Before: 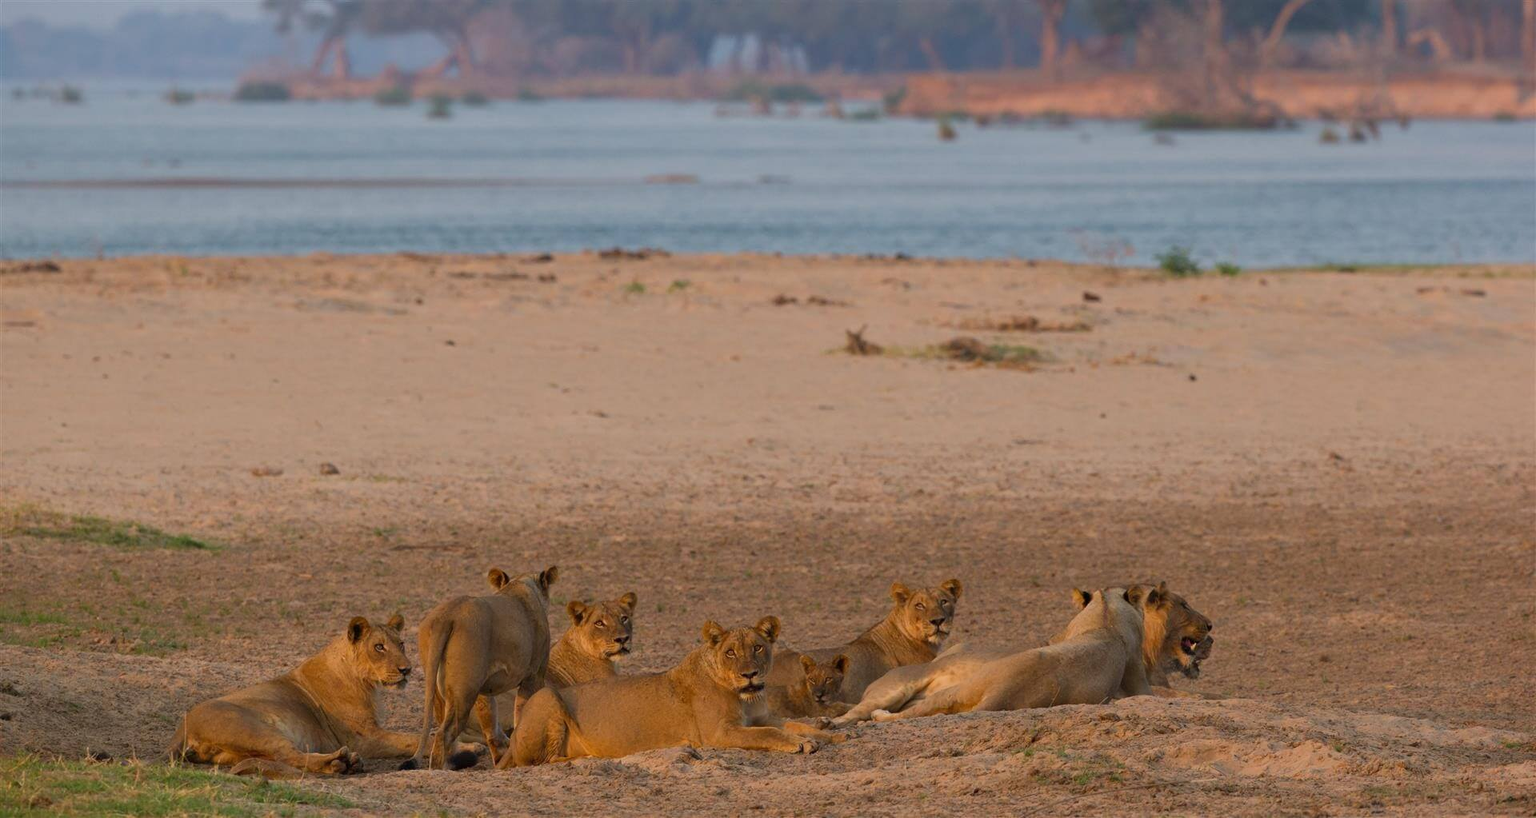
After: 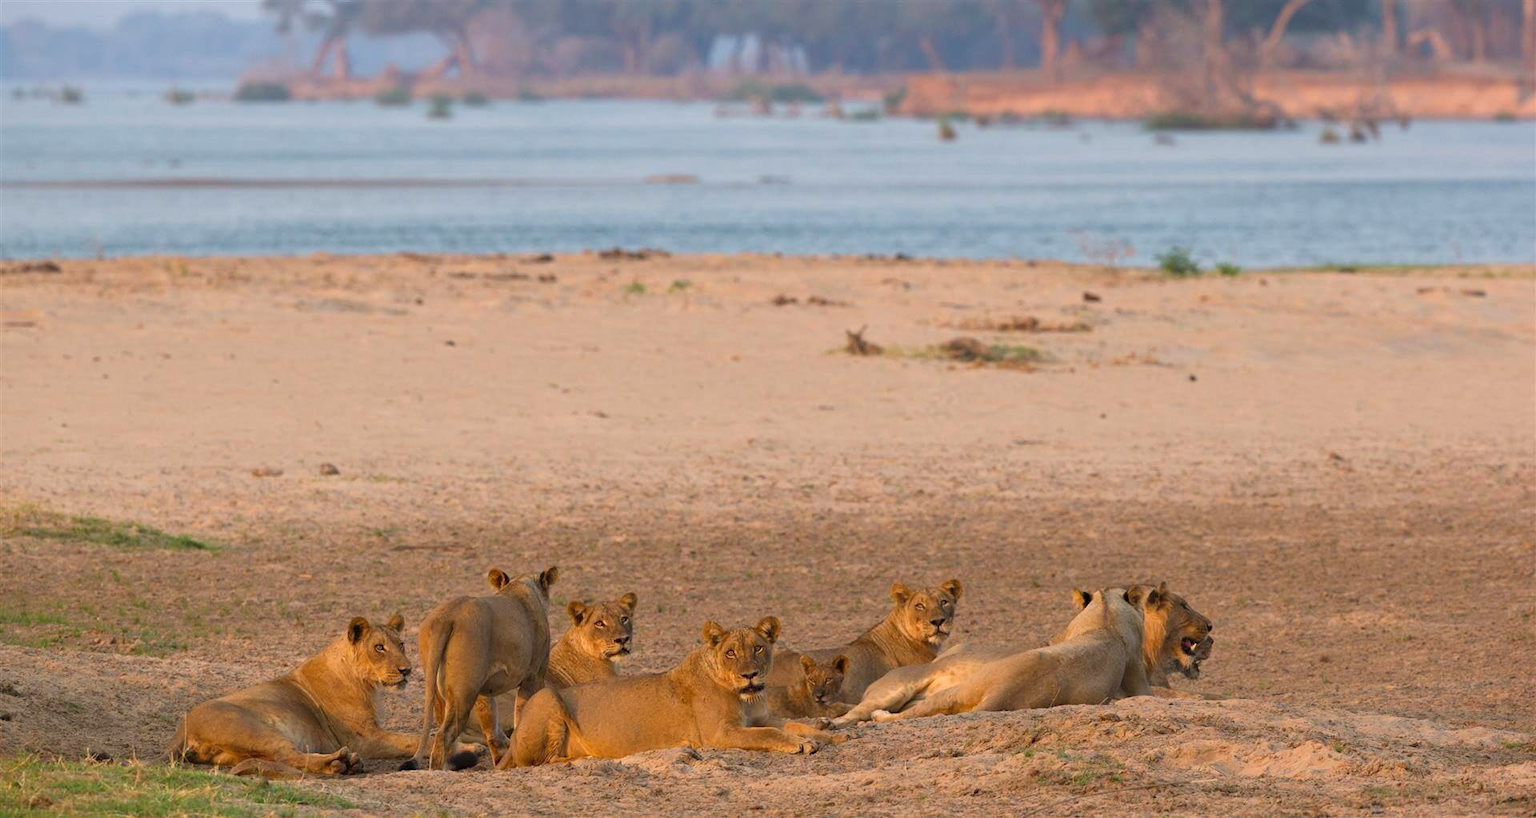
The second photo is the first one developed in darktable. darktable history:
exposure: exposure 0.565 EV, compensate highlight preservation false
